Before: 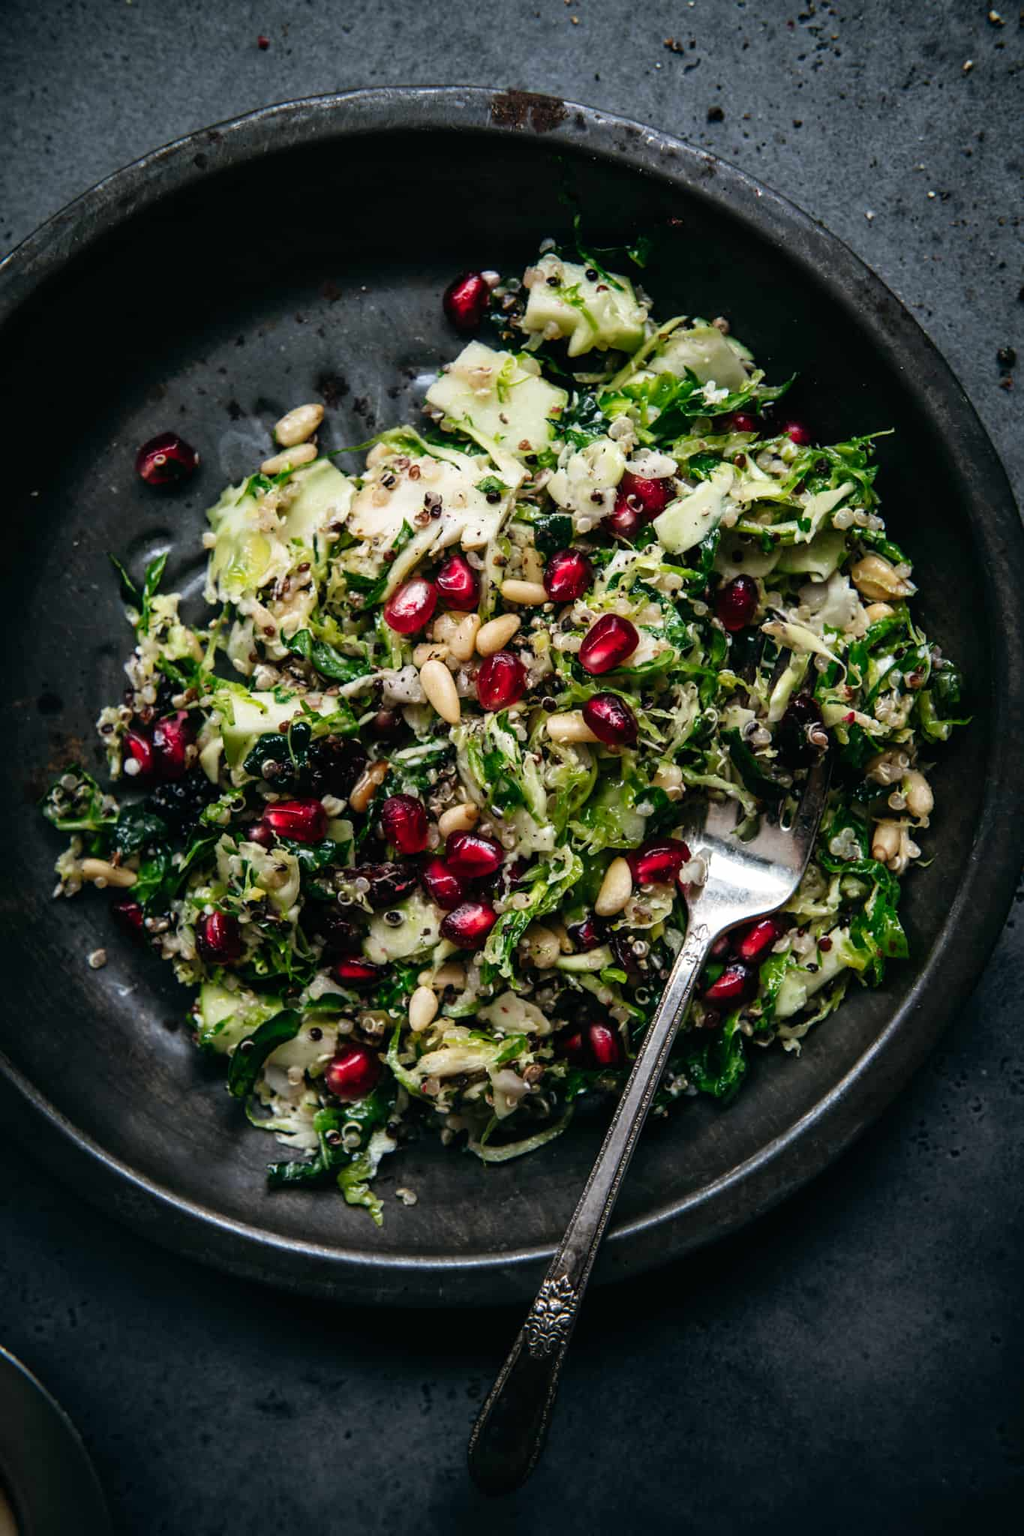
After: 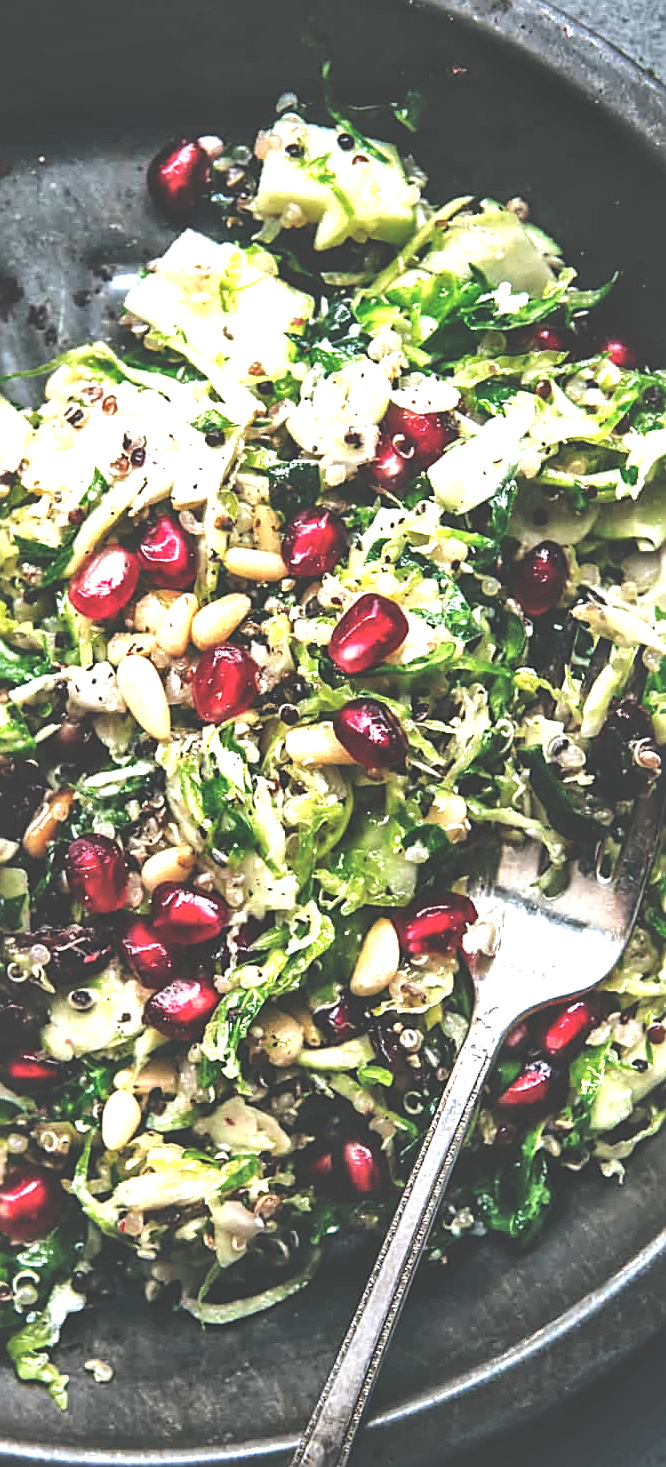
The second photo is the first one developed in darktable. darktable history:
local contrast: mode bilateral grid, contrast 20, coarseness 51, detail 178%, midtone range 0.2
crop: left 32.518%, top 10.986%, right 18.686%, bottom 17.339%
exposure: black level correction -0.023, exposure 1.393 EV, compensate exposure bias true, compensate highlight preservation false
sharpen: on, module defaults
